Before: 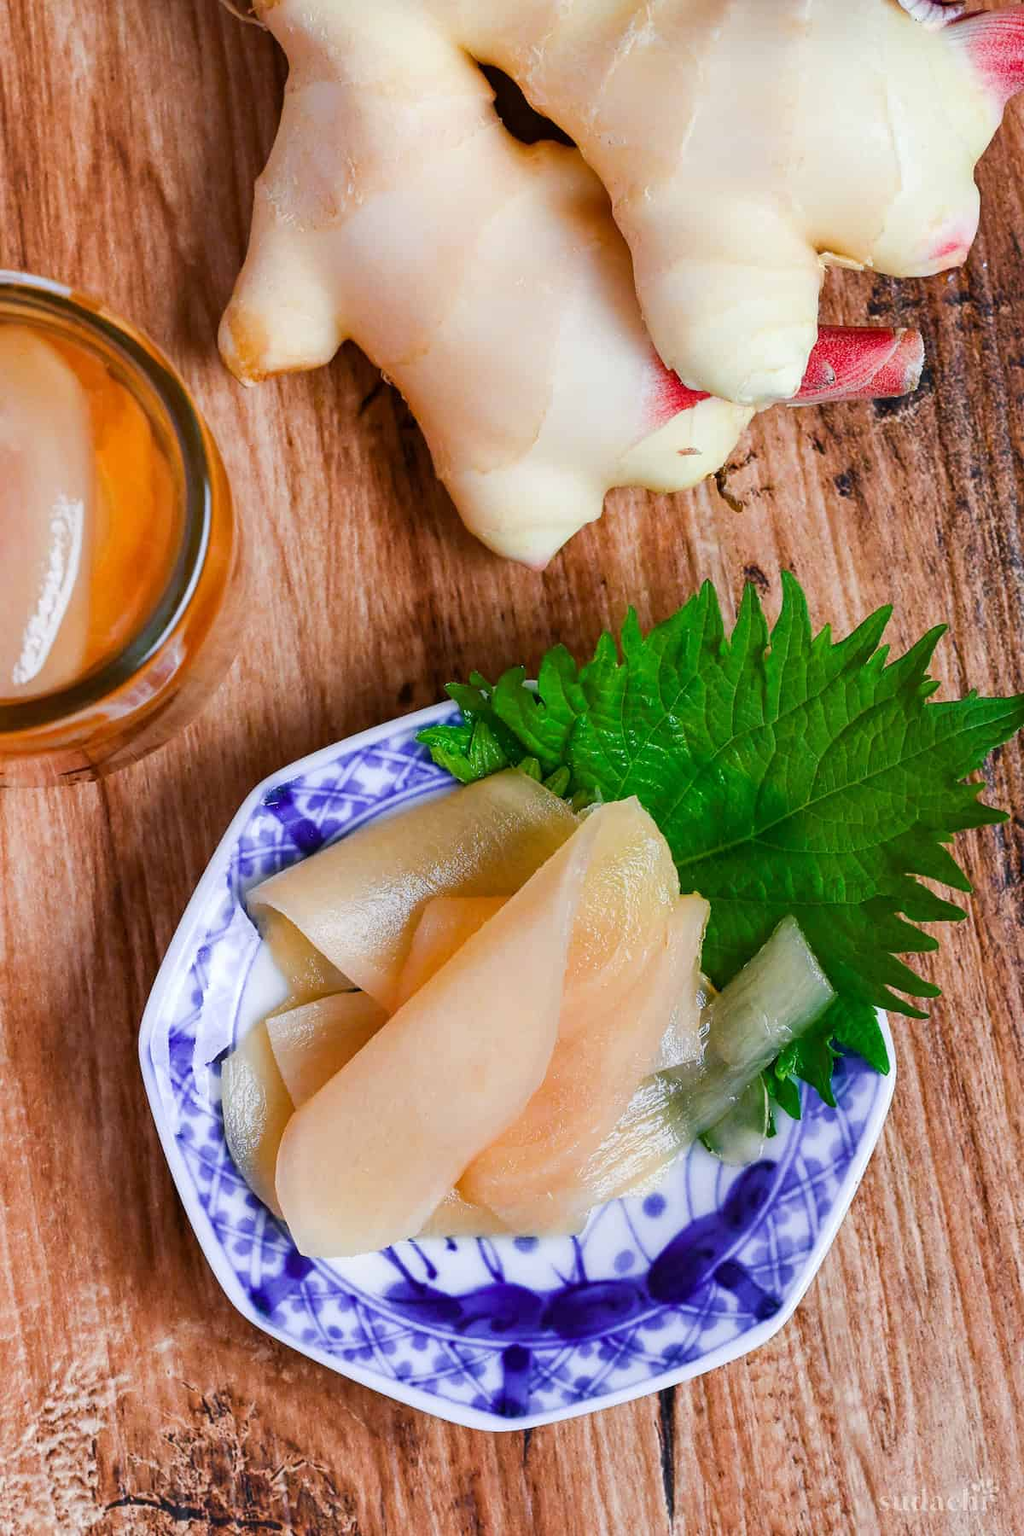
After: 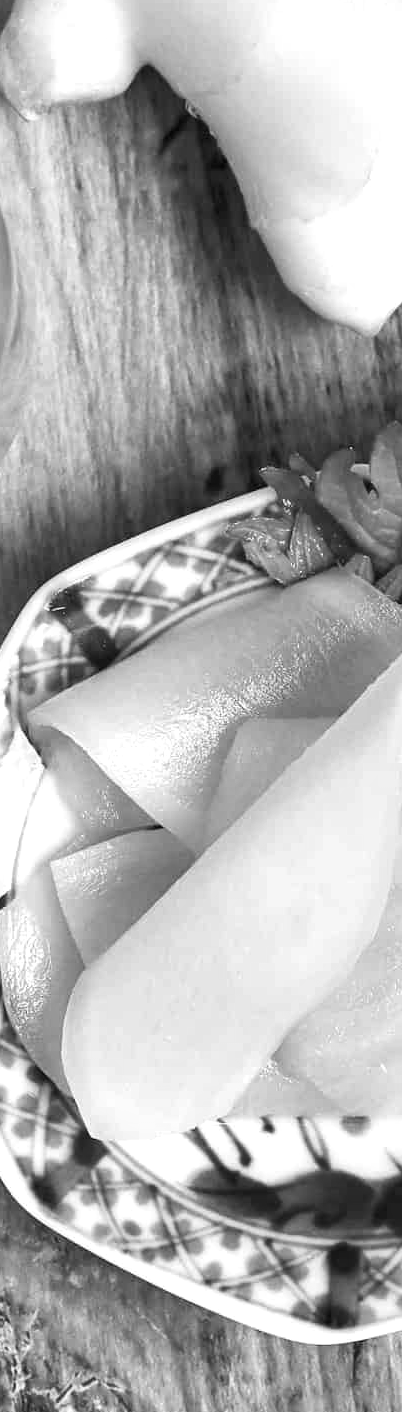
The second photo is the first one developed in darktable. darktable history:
monochrome: a 32, b 64, size 2.3
crop and rotate: left 21.77%, top 18.528%, right 44.676%, bottom 2.997%
exposure: black level correction 0, exposure 0.7 EV, compensate exposure bias true, compensate highlight preservation false
